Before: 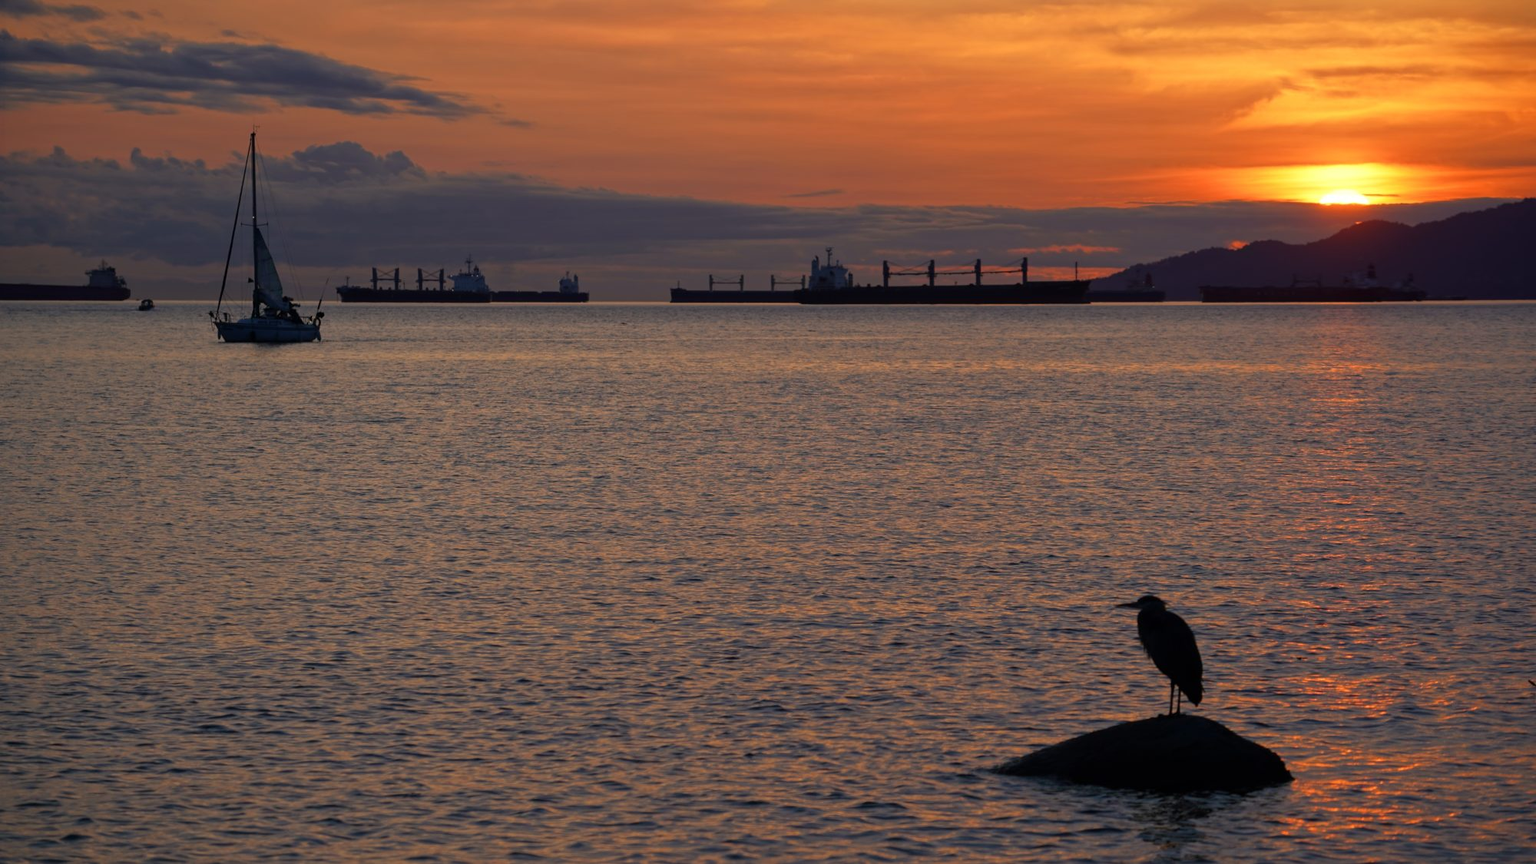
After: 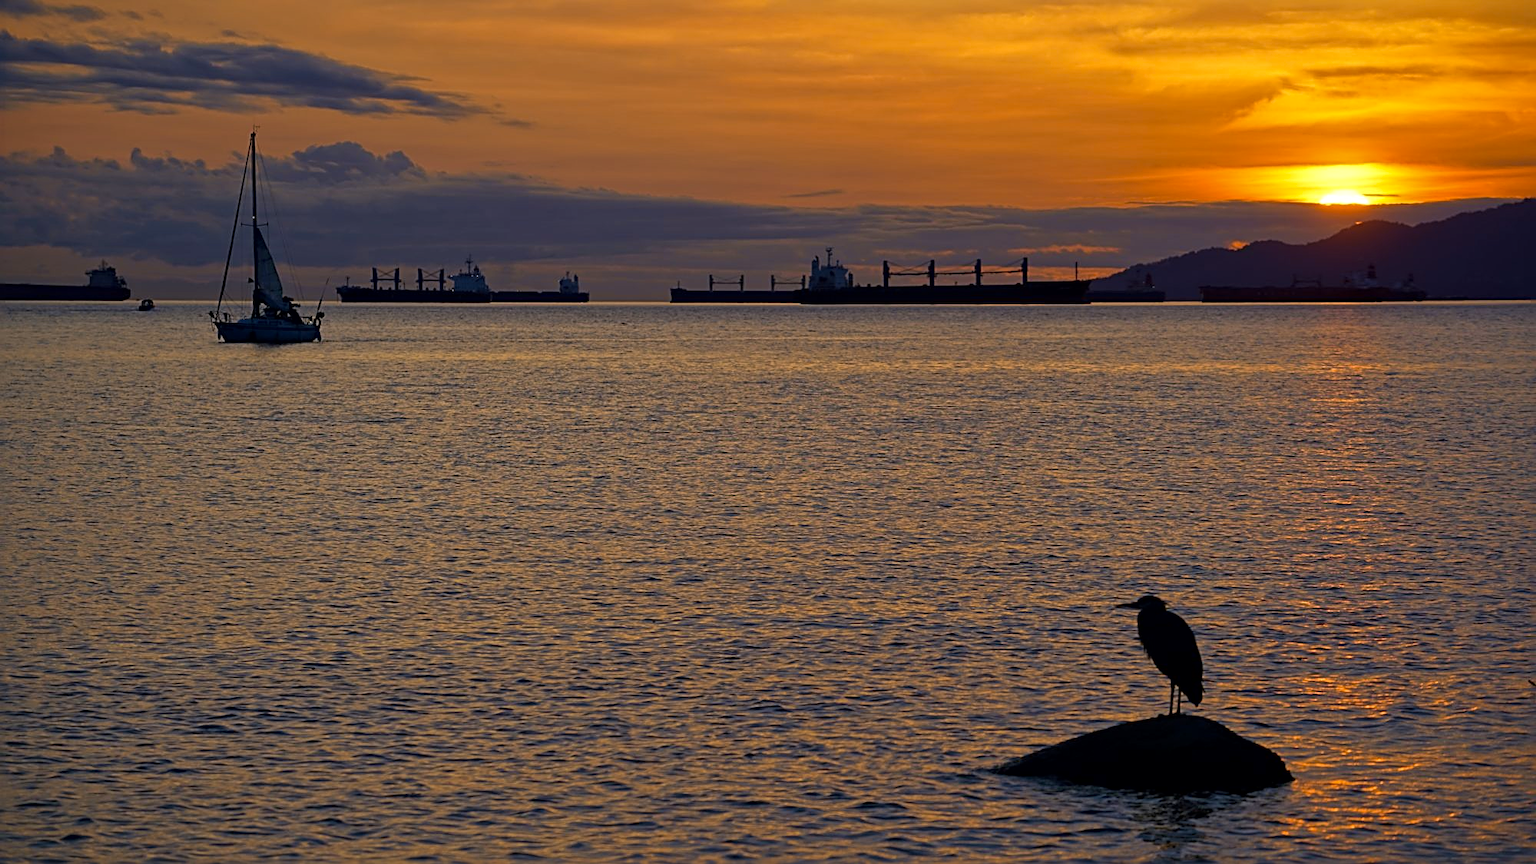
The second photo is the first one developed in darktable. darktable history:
velvia: on, module defaults
sharpen: radius 2.531, amount 0.628
color contrast: green-magenta contrast 0.85, blue-yellow contrast 1.25, unbound 0
local contrast: mode bilateral grid, contrast 20, coarseness 50, detail 120%, midtone range 0.2
